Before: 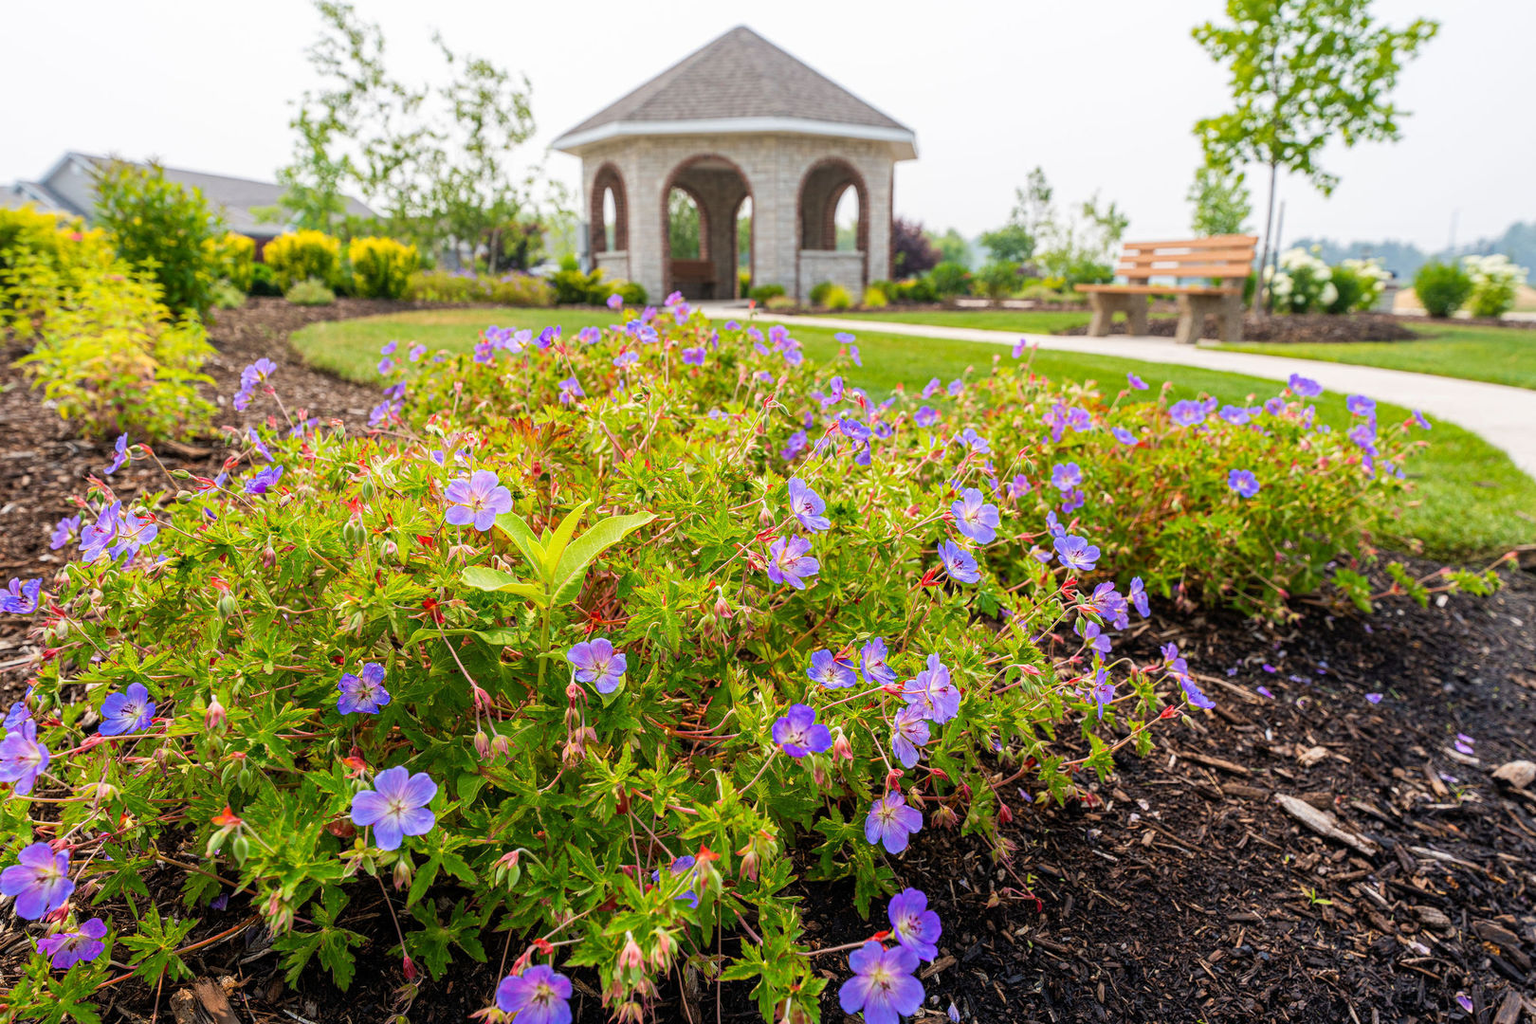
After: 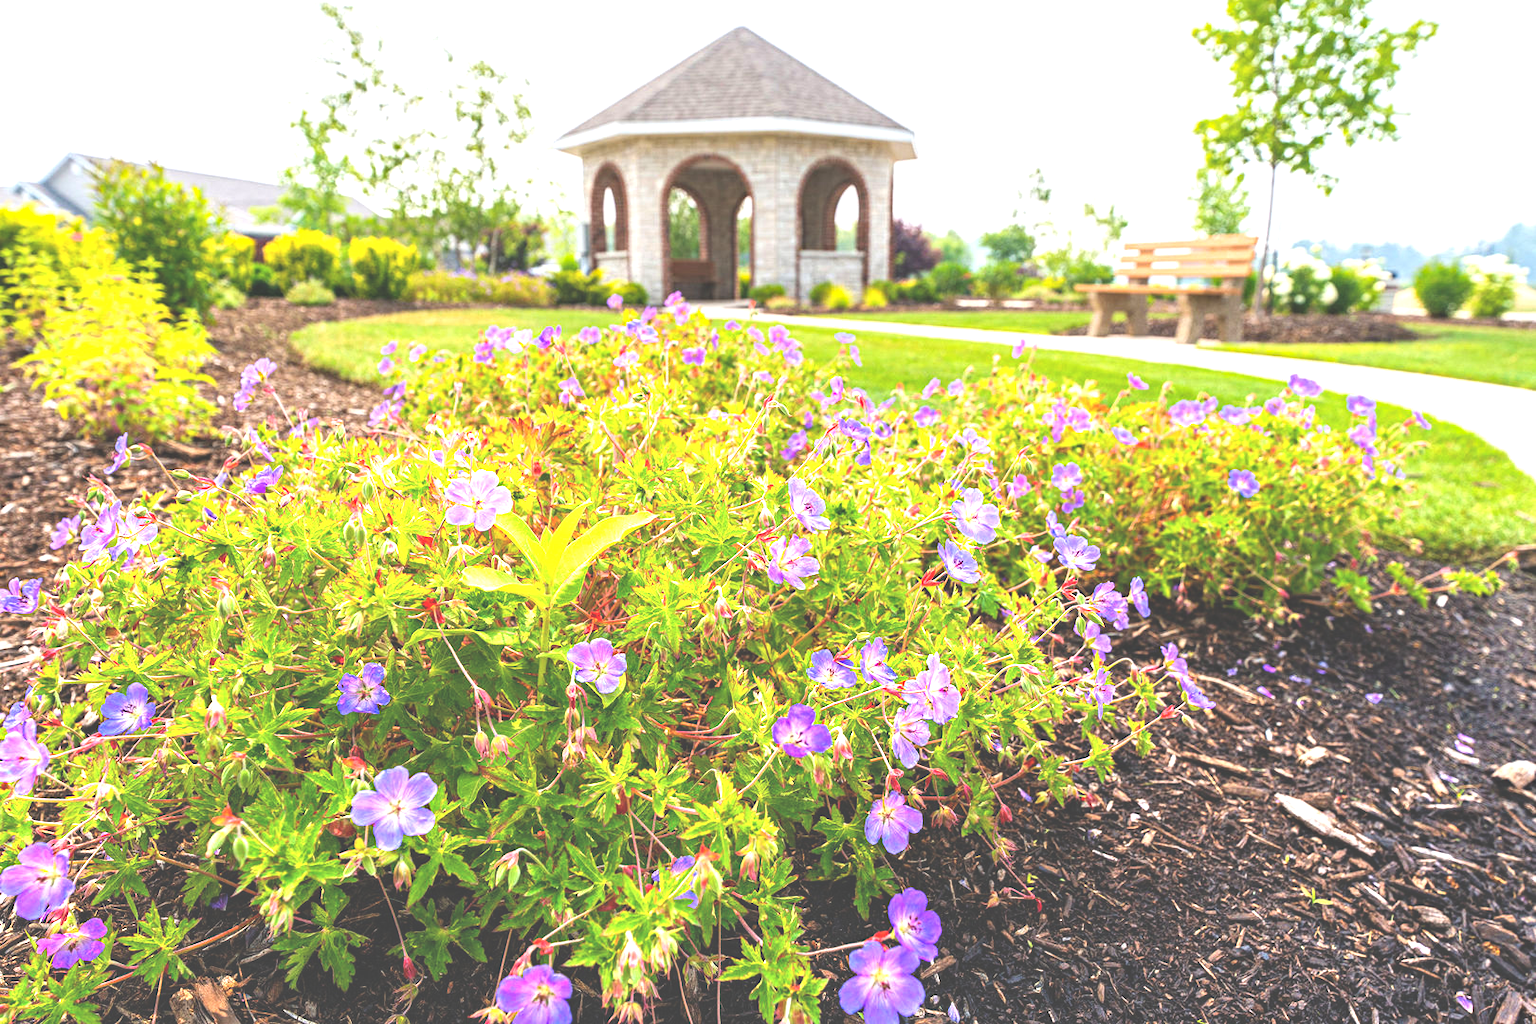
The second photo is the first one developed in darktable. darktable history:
graduated density: on, module defaults
haze removal: strength 0.29, distance 0.25, compatibility mode true, adaptive false
exposure: black level correction -0.023, exposure 1.397 EV, compensate highlight preservation false
